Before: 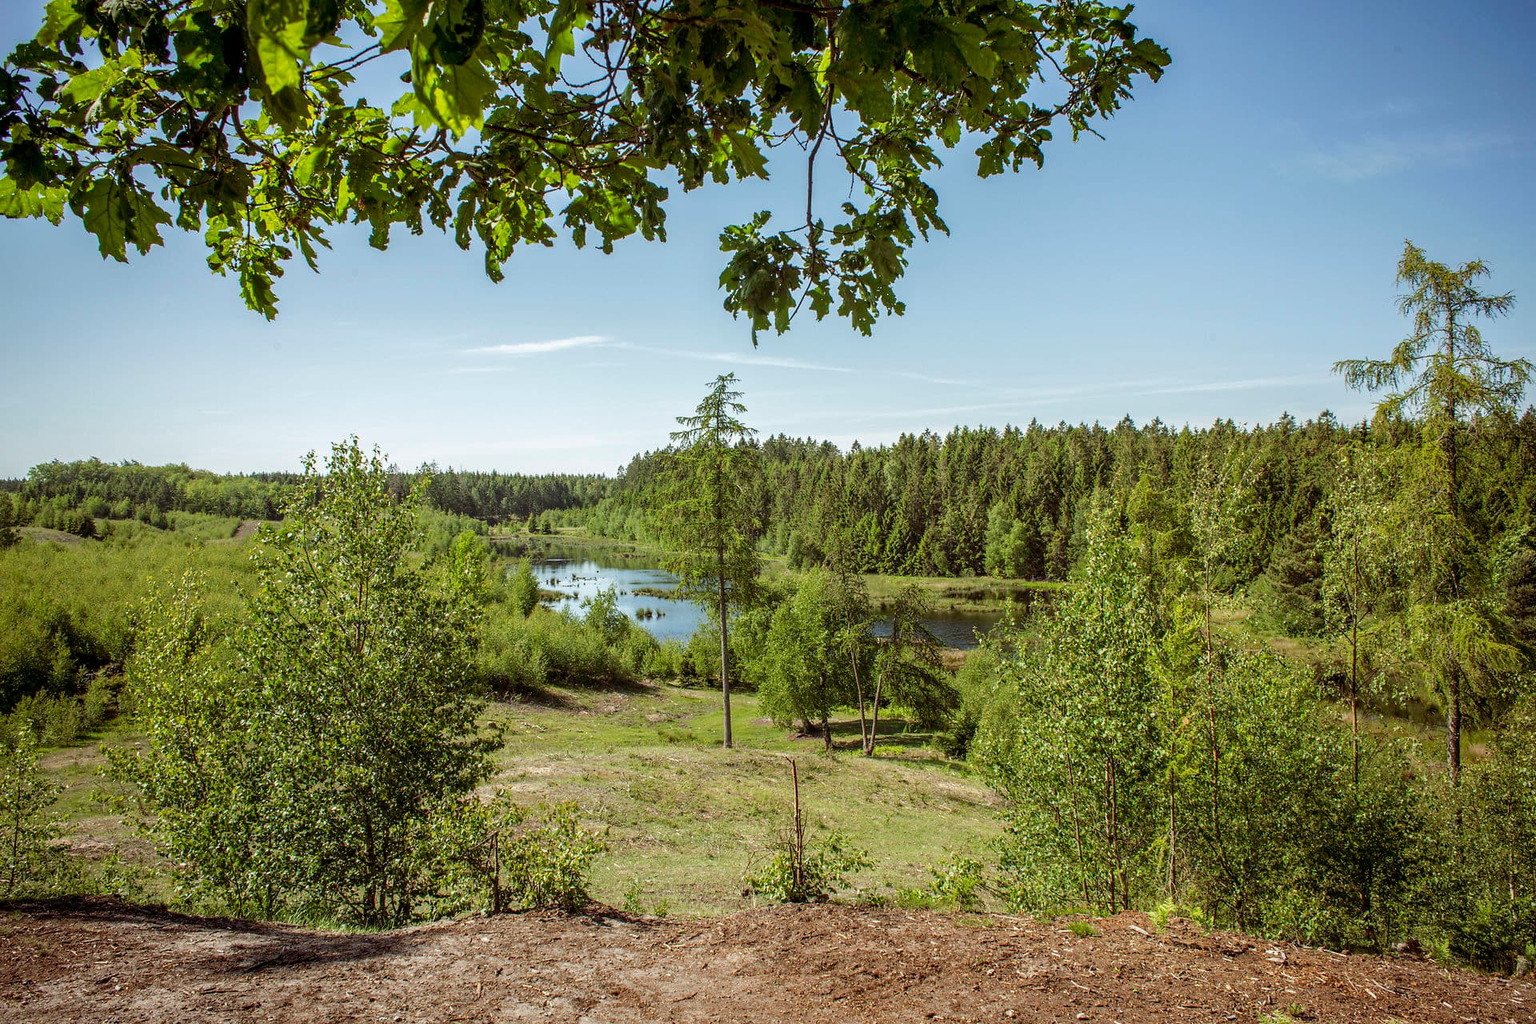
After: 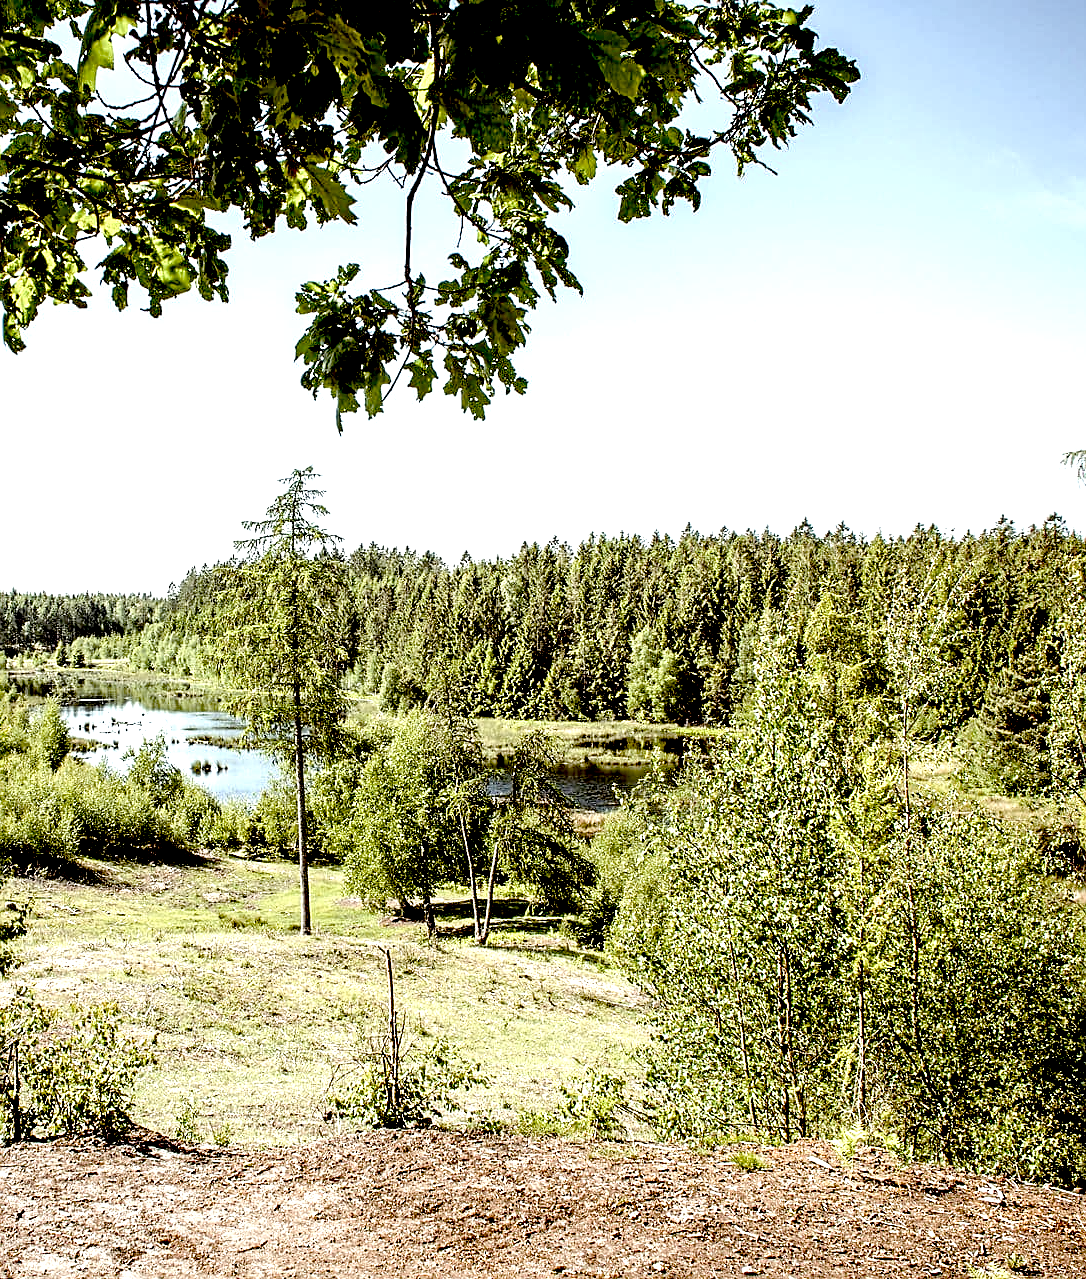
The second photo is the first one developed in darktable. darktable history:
exposure: black level correction 0.035, exposure 0.909 EV, compensate highlight preservation false
crop: left 31.469%, top 0.017%, right 11.948%
sharpen: on, module defaults
tone equalizer: -8 EV -0.452 EV, -7 EV -0.423 EV, -6 EV -0.334 EV, -5 EV -0.191 EV, -3 EV 0.216 EV, -2 EV 0.337 EV, -1 EV 0.402 EV, +0 EV 0.386 EV
color zones: curves: ch1 [(0, 0.292) (0.001, 0.292) (0.2, 0.264) (0.4, 0.248) (0.6, 0.248) (0.8, 0.264) (0.999, 0.292) (1, 0.292)]
